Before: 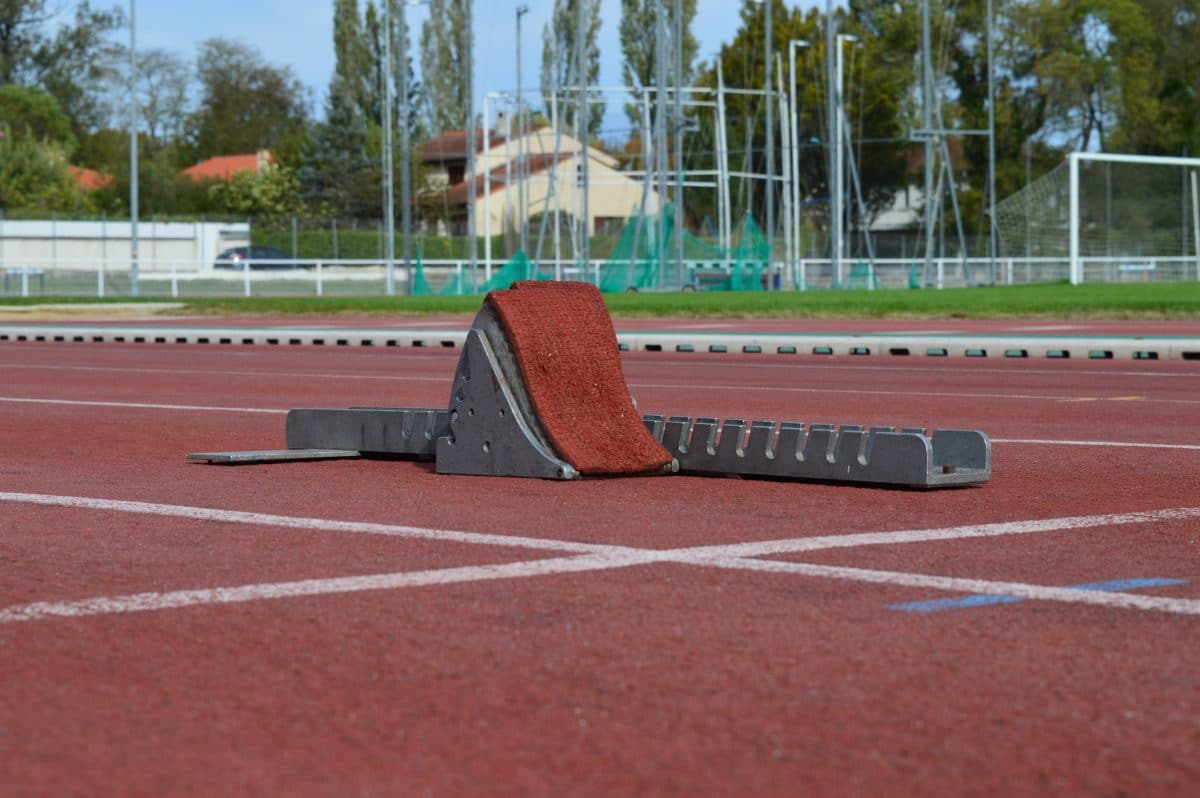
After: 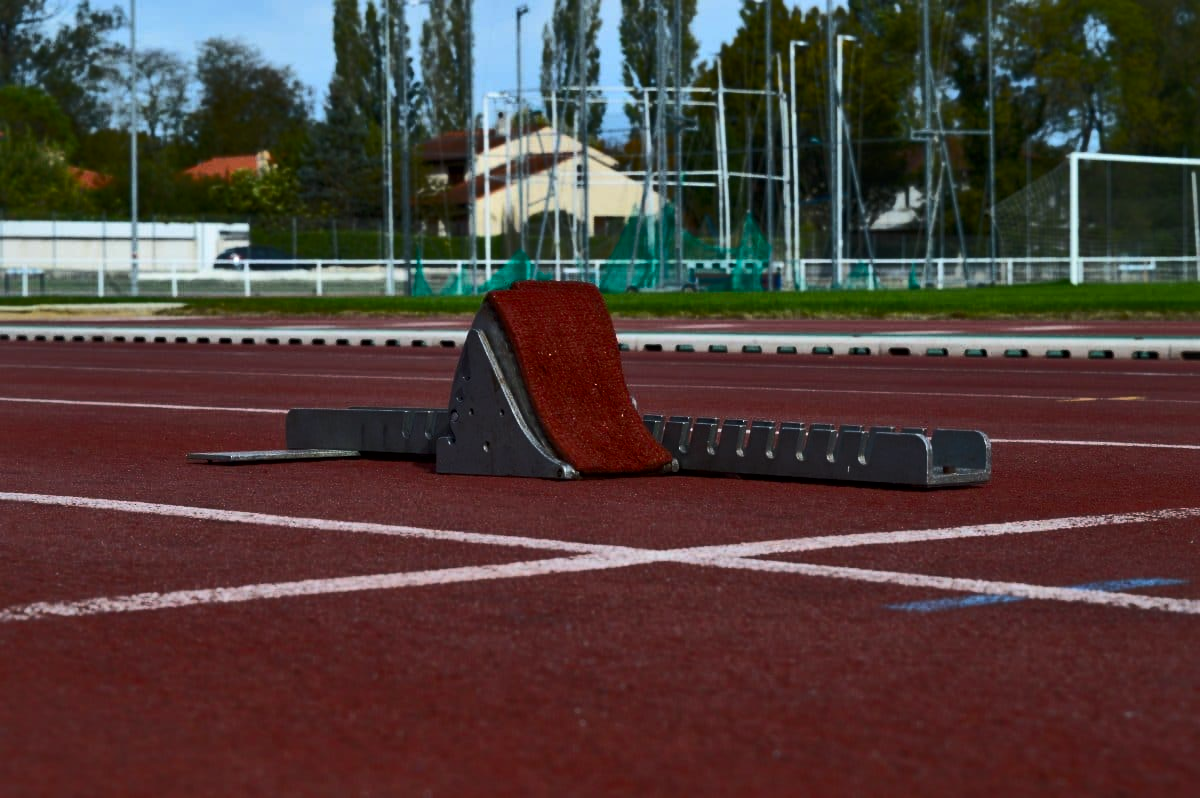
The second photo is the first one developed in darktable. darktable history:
sharpen: radius 5.352, amount 0.316, threshold 26.485
exposure: black level correction -0.016, compensate highlight preservation false
color balance rgb: power › hue 310.85°, perceptual saturation grading › global saturation 35.951%, perceptual saturation grading › shadows 34.531%, perceptual brilliance grading › highlights 2.033%, perceptual brilliance grading › mid-tones -50.225%, perceptual brilliance grading › shadows -49.565%
local contrast: mode bilateral grid, contrast 26, coarseness 60, detail 152%, midtone range 0.2
